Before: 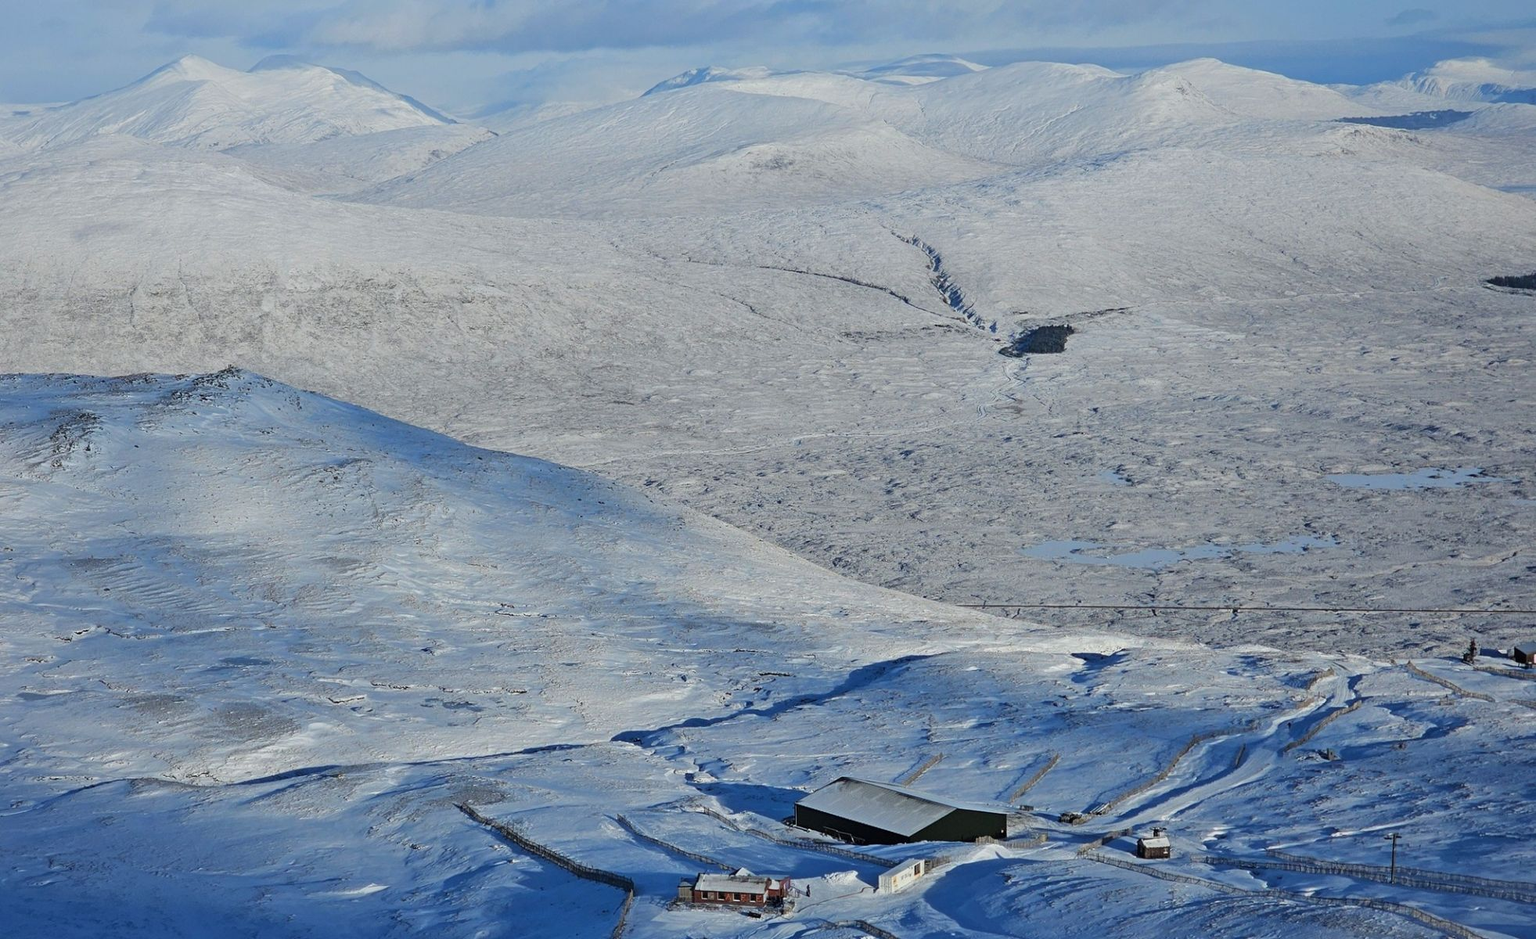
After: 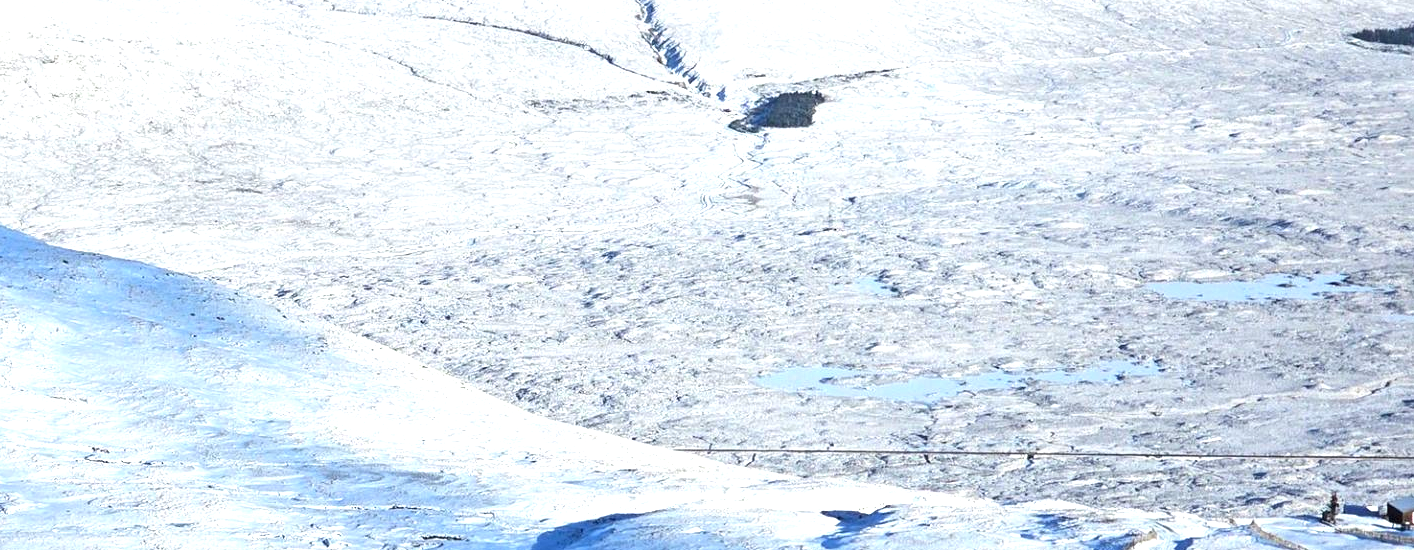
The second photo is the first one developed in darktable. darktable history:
exposure: black level correction 0, exposure 1.55 EV, compensate exposure bias true, compensate highlight preservation false
crop and rotate: left 27.938%, top 27.046%, bottom 27.046%
